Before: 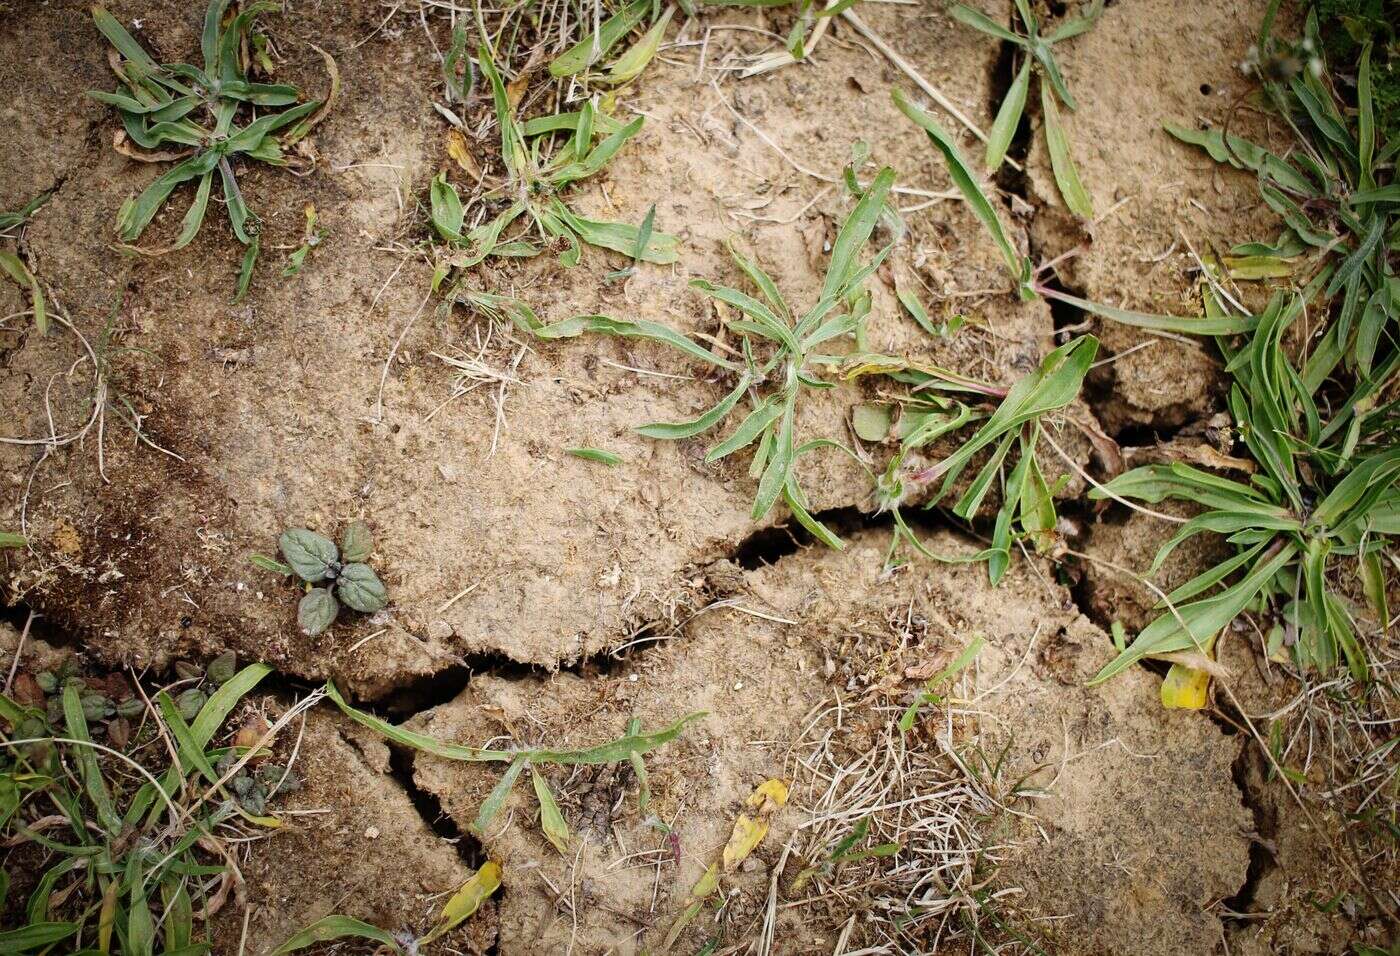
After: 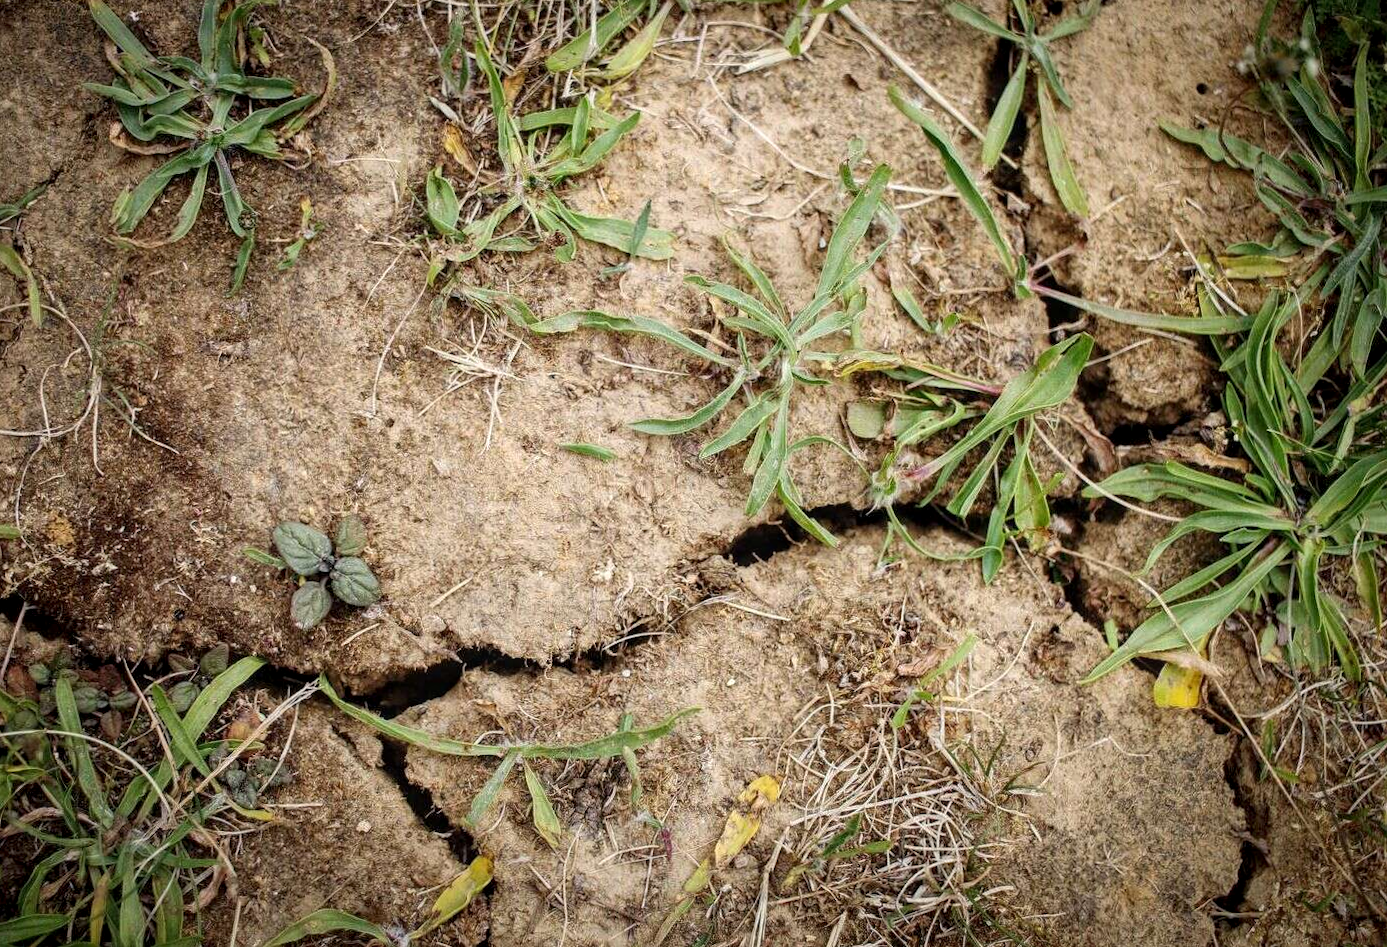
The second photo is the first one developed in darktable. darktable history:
crop and rotate: angle -0.36°
local contrast: on, module defaults
